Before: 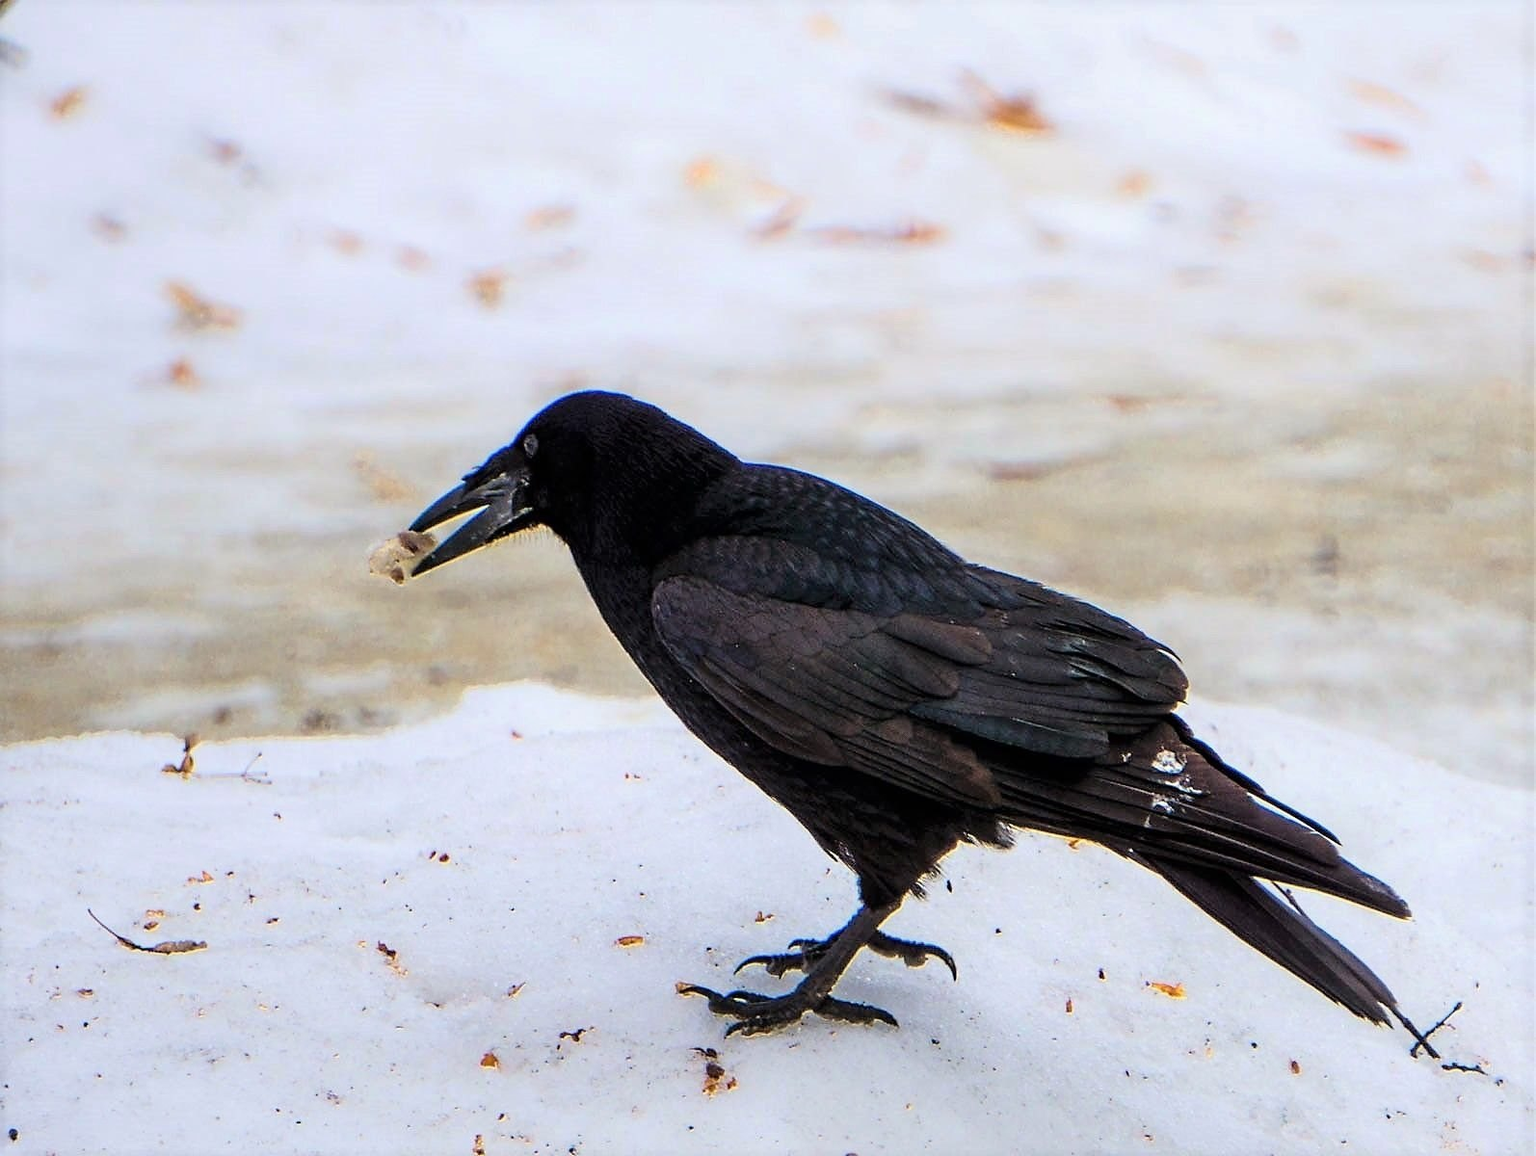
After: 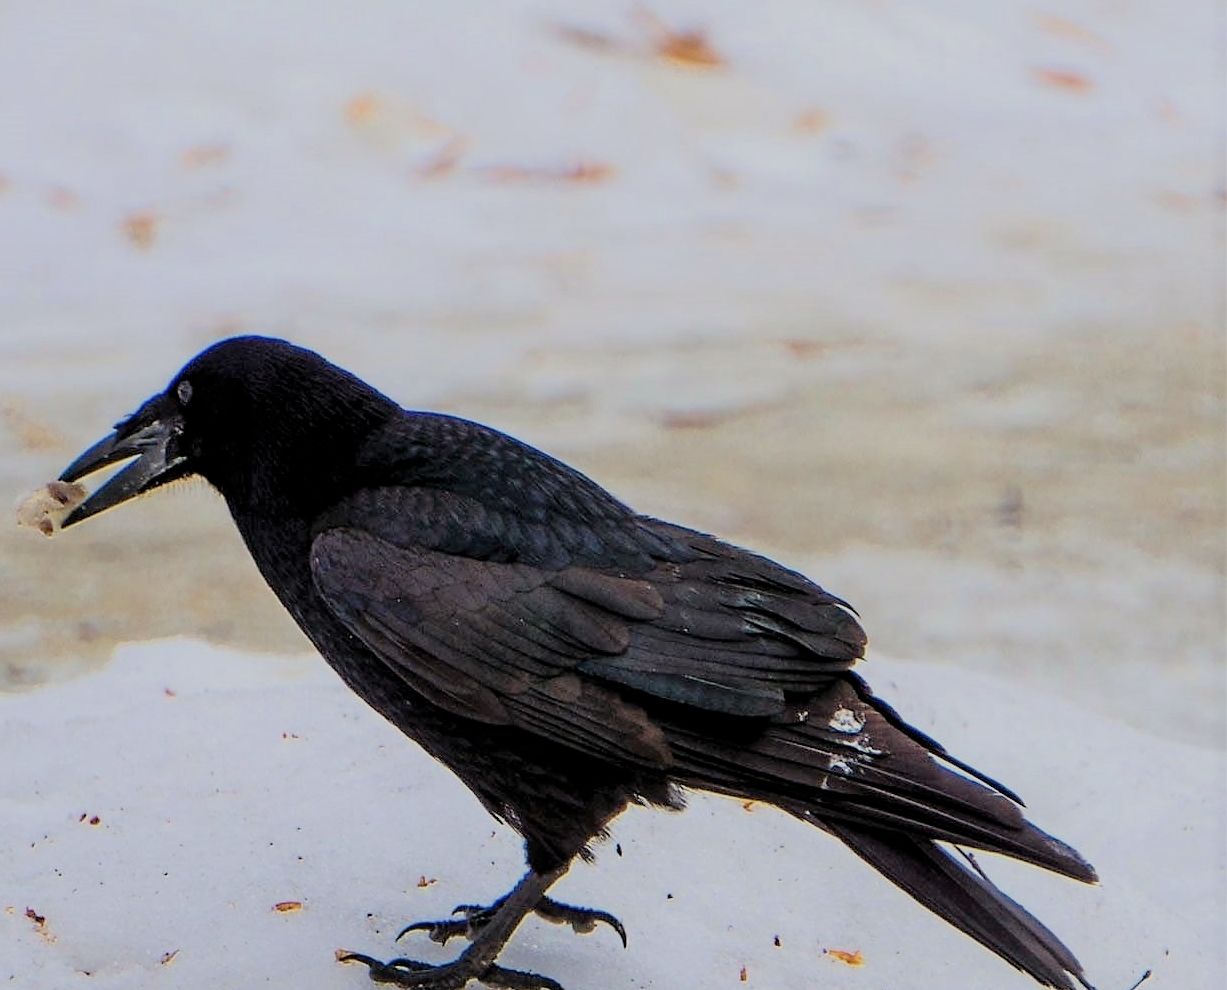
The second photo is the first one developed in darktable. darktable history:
crop: left 22.986%, top 5.913%, bottom 11.514%
filmic rgb: middle gray luminance 18.28%, black relative exposure -10.42 EV, white relative exposure 3.41 EV, target black luminance 0%, hardness 6.01, latitude 98.71%, contrast 0.843, shadows ↔ highlights balance 0.499%
